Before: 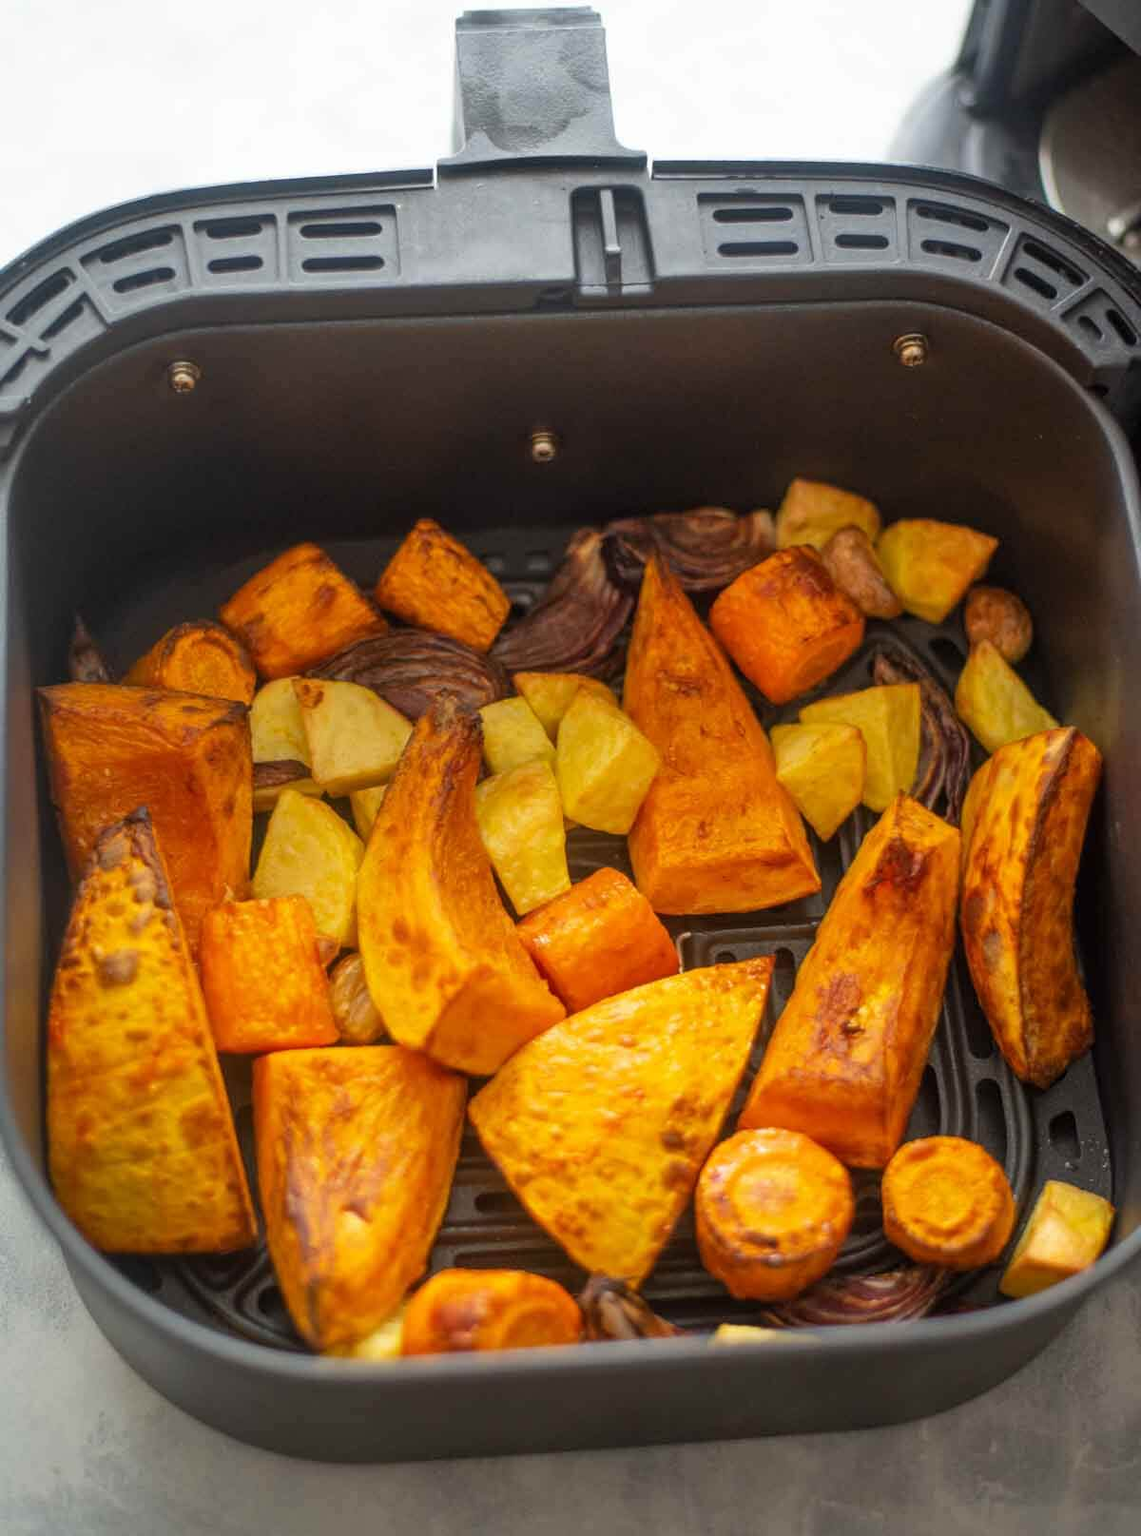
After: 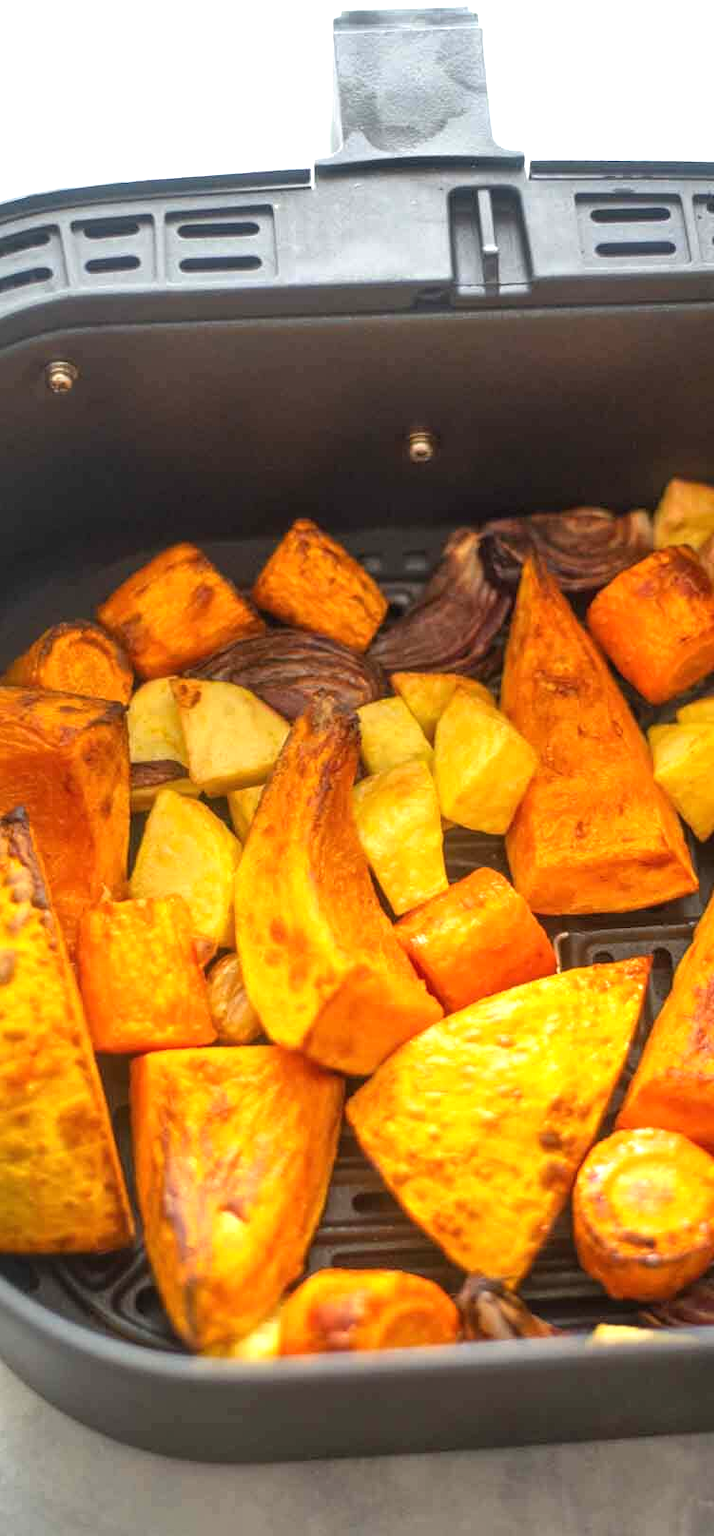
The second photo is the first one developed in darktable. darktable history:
exposure: black level correction 0, exposure 0.691 EV, compensate highlight preservation false
crop: left 10.819%, right 26.52%
